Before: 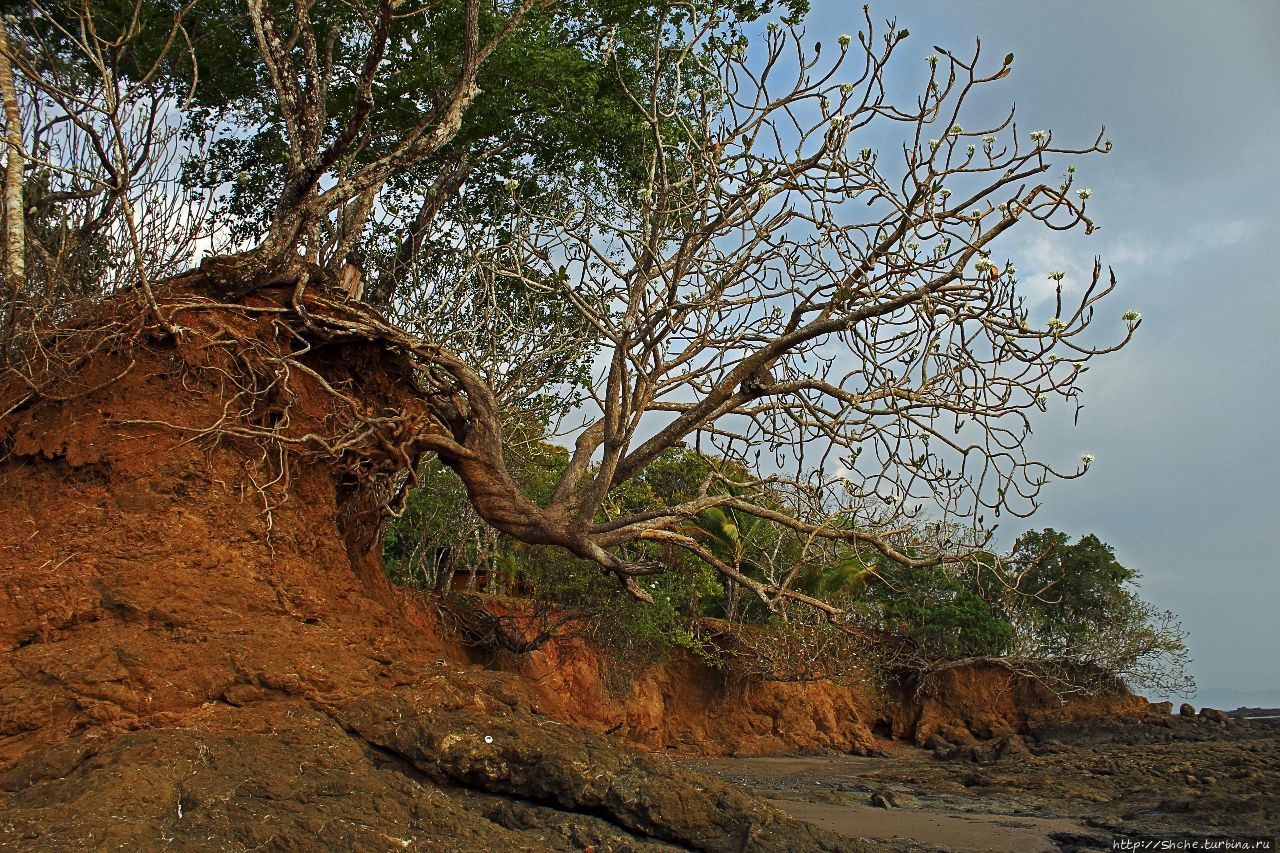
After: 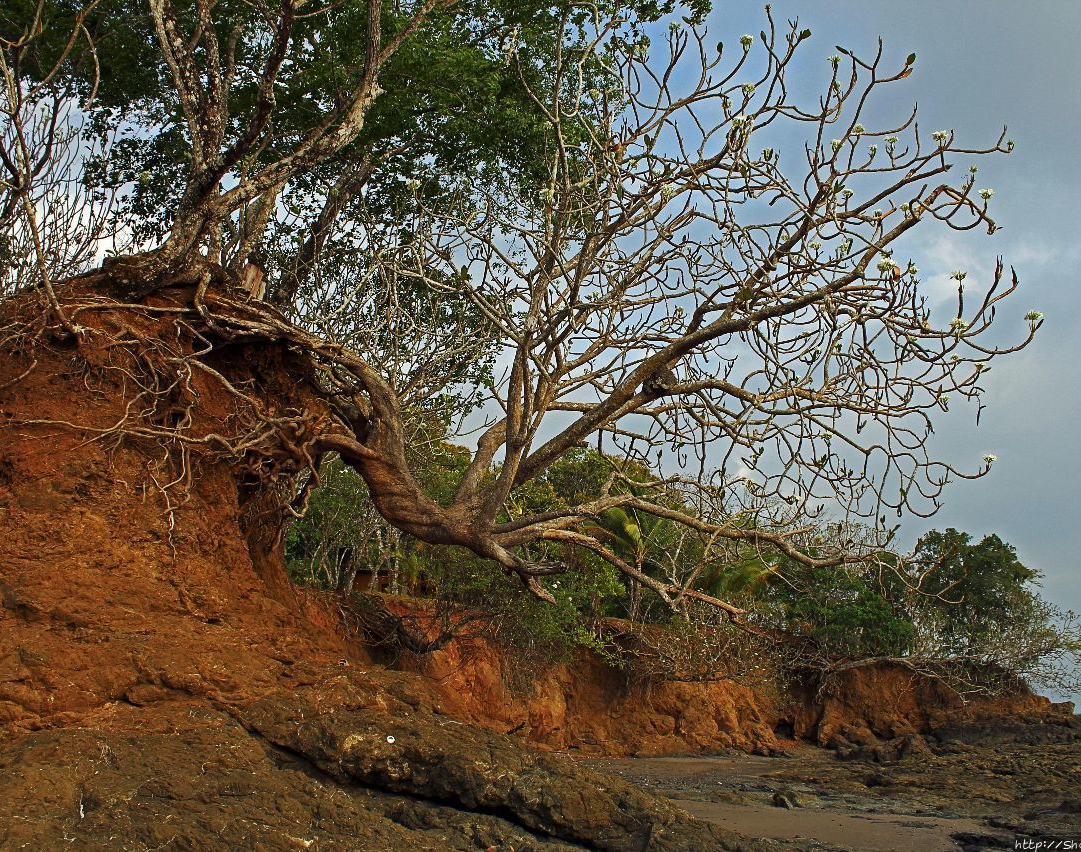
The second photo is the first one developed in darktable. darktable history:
crop: left 7.725%, right 7.788%
